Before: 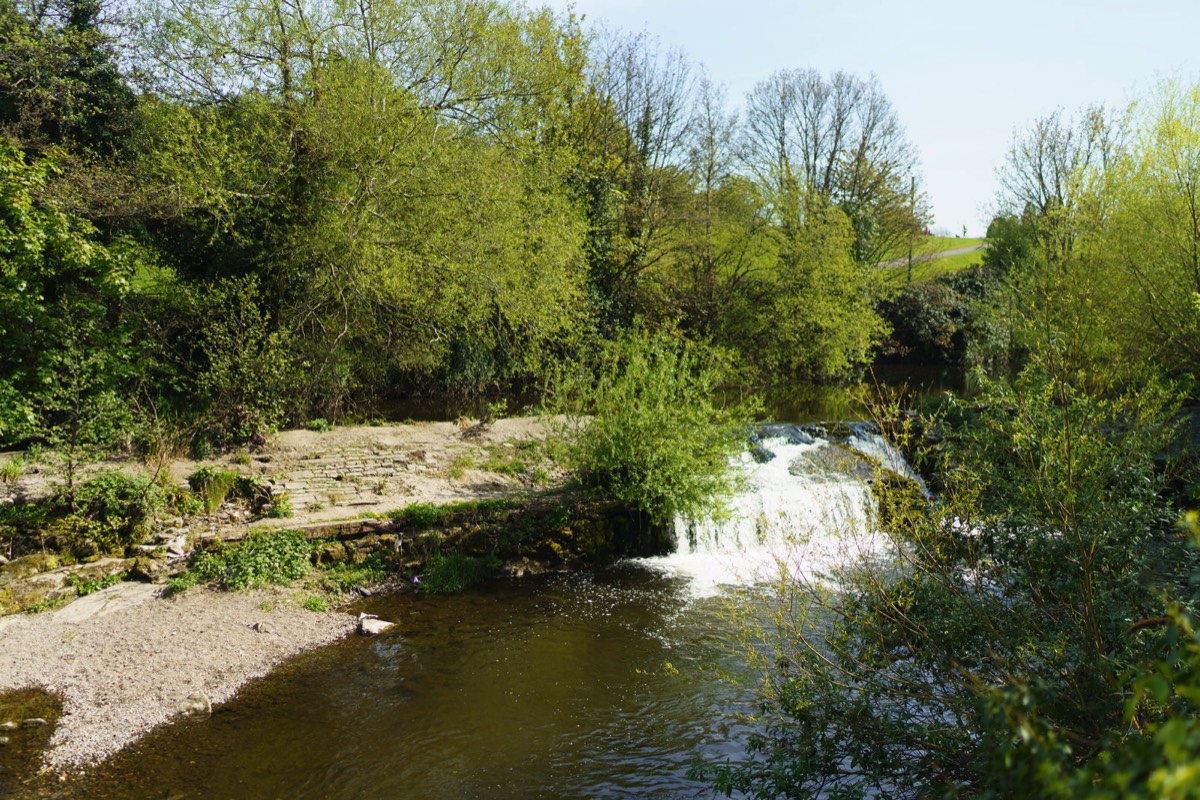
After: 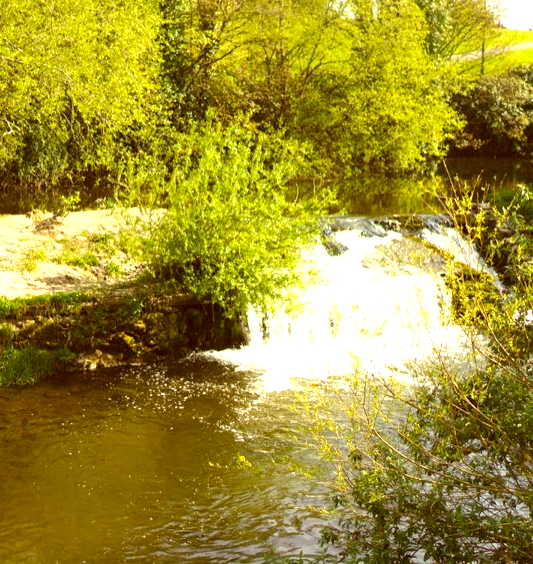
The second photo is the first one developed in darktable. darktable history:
color correction: highlights a* 1.18, highlights b* 24.6, shadows a* 15.63, shadows b* 25.06
exposure: exposure 1.093 EV, compensate highlight preservation false
crop: left 35.609%, top 25.954%, right 19.896%, bottom 3.442%
